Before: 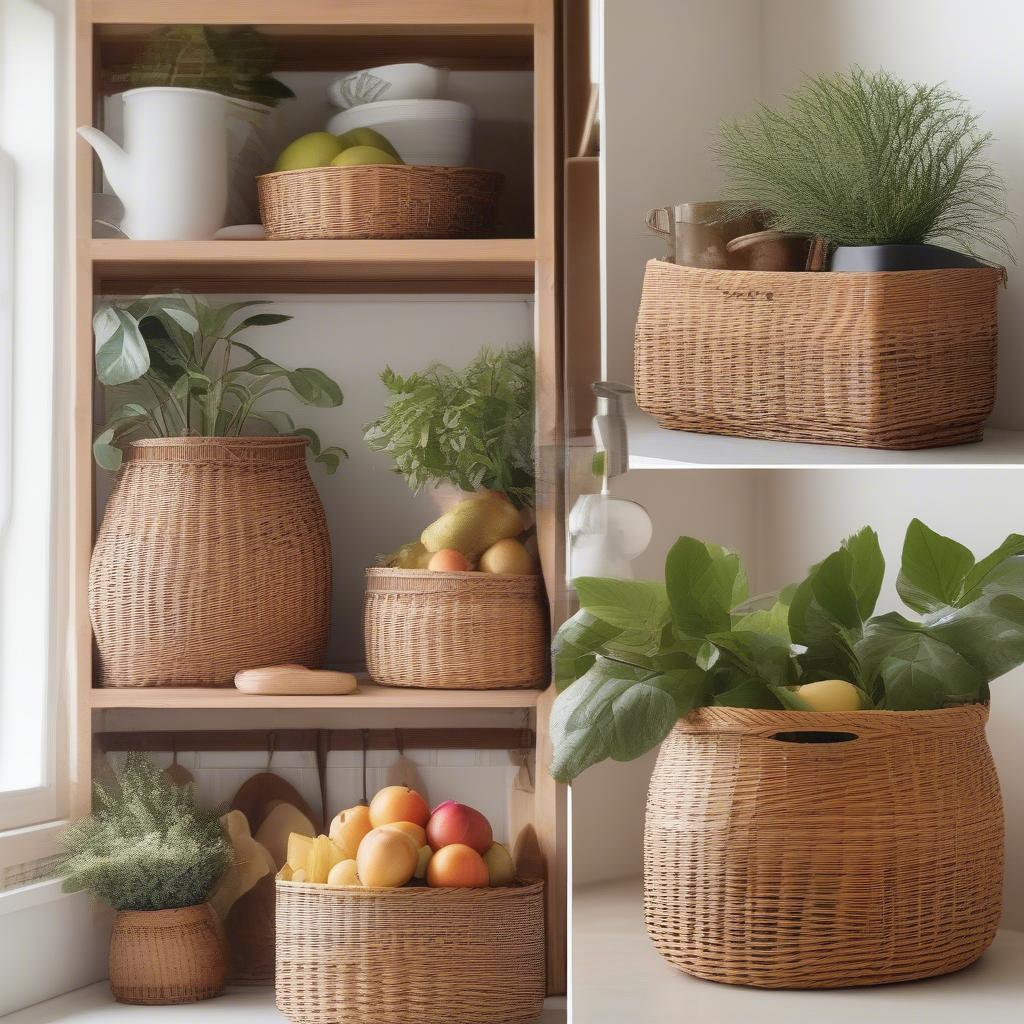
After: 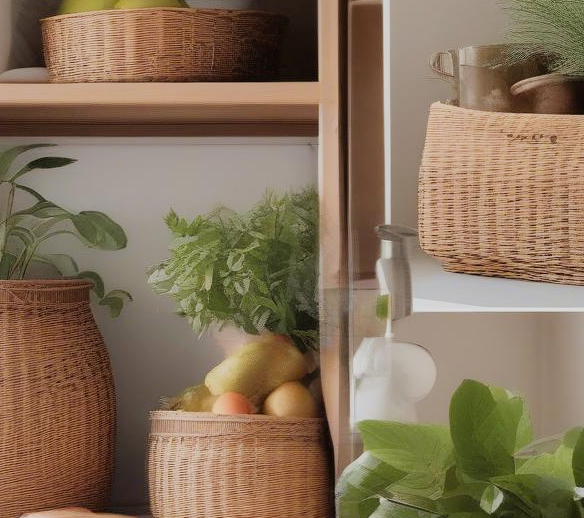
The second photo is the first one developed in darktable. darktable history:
filmic rgb: black relative exposure -7.65 EV, white relative exposure 4.56 EV, hardness 3.61
contrast brightness saturation: contrast 0.102, brightness 0.037, saturation 0.095
crop: left 21.179%, top 15.406%, right 21.774%, bottom 33.976%
